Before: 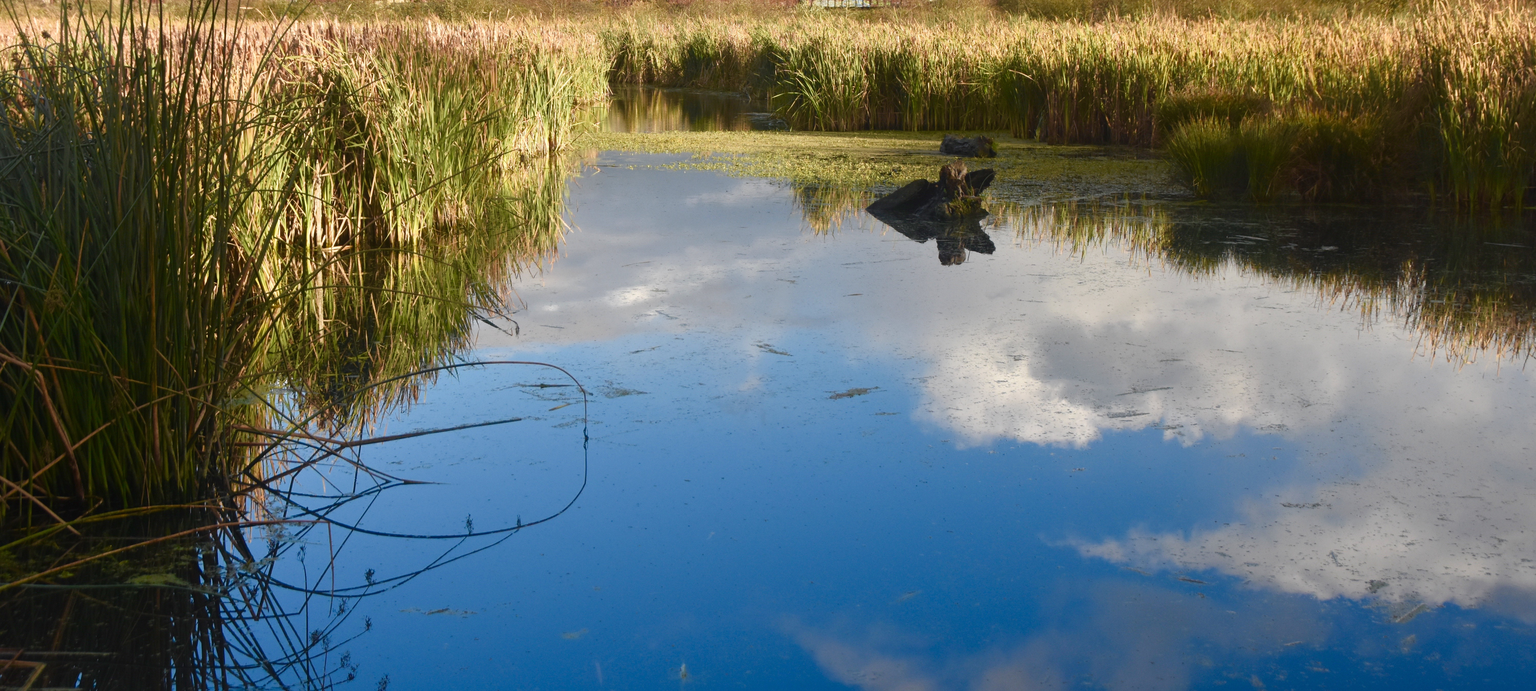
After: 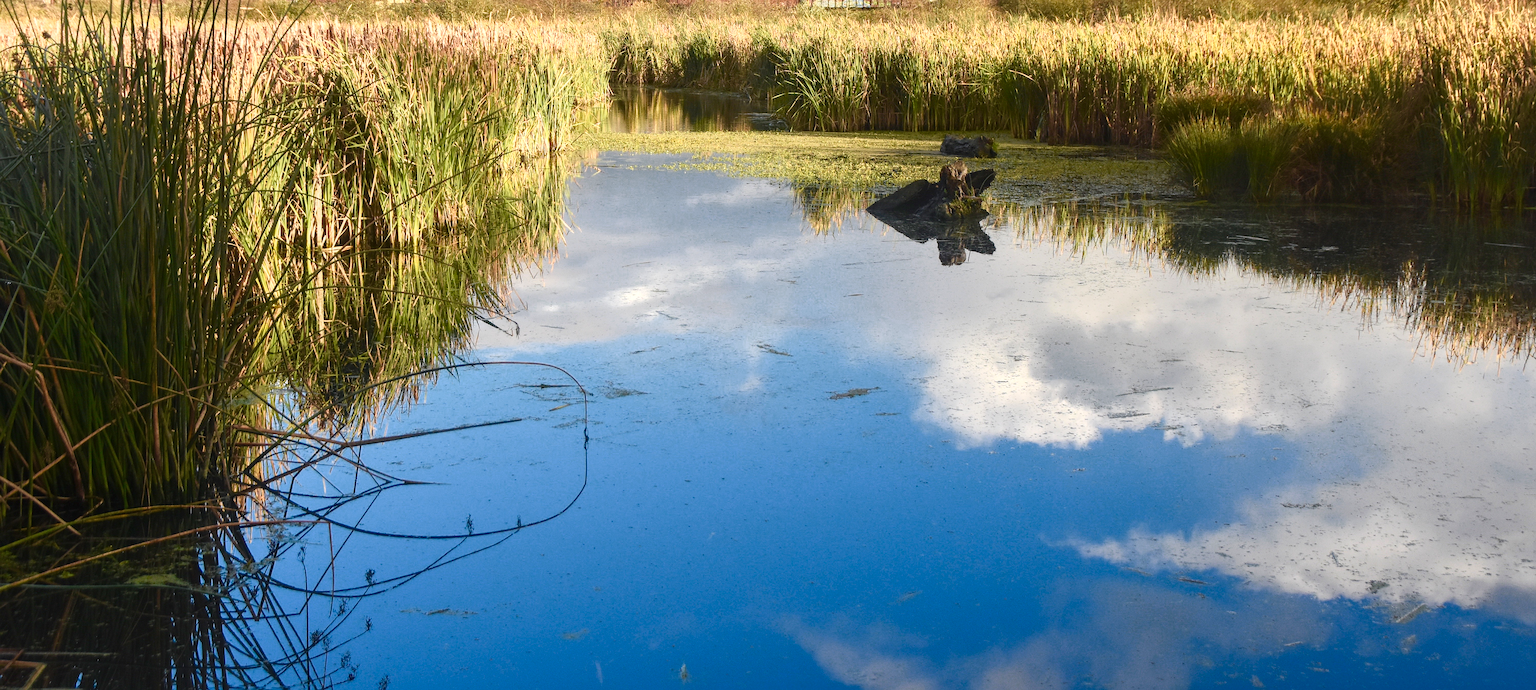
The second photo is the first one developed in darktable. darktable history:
local contrast: on, module defaults
contrast brightness saturation: contrast 0.204, brightness 0.149, saturation 0.148
sharpen: on, module defaults
color zones: curves: ch0 [(0.25, 0.5) (0.636, 0.25) (0.75, 0.5)]
levels: white 99.94%
